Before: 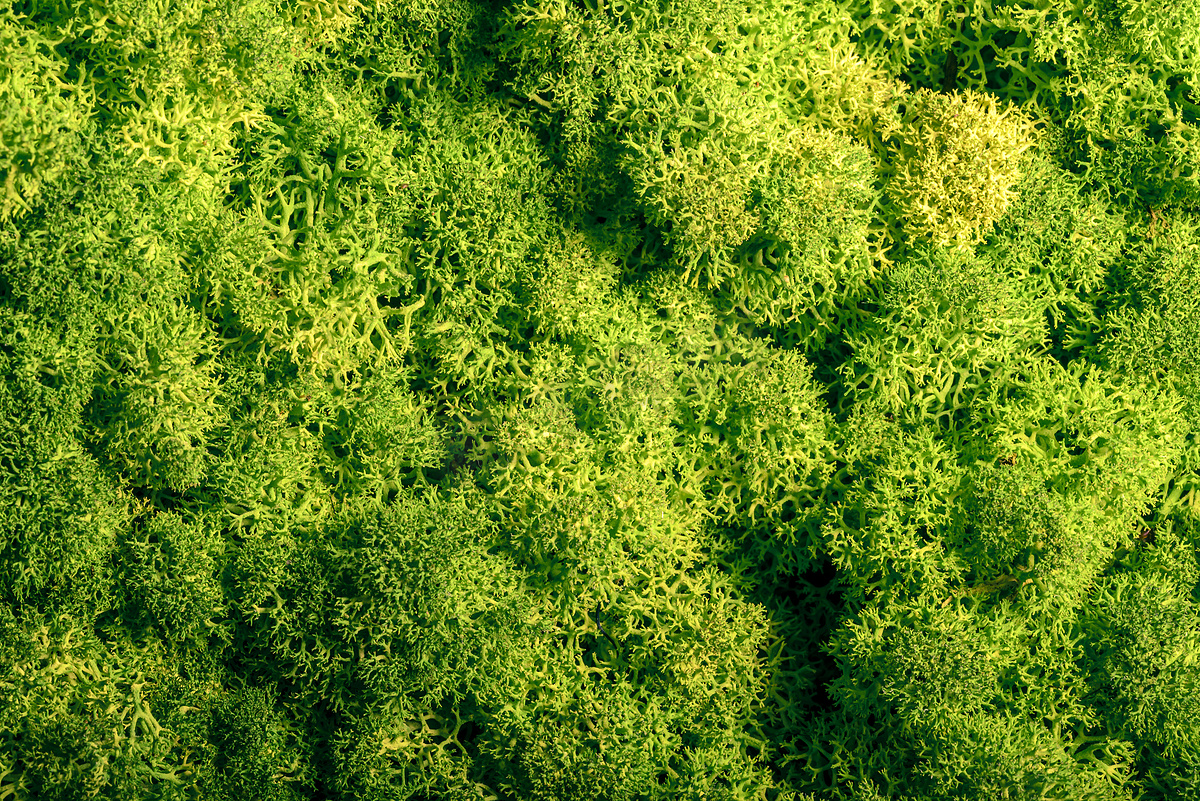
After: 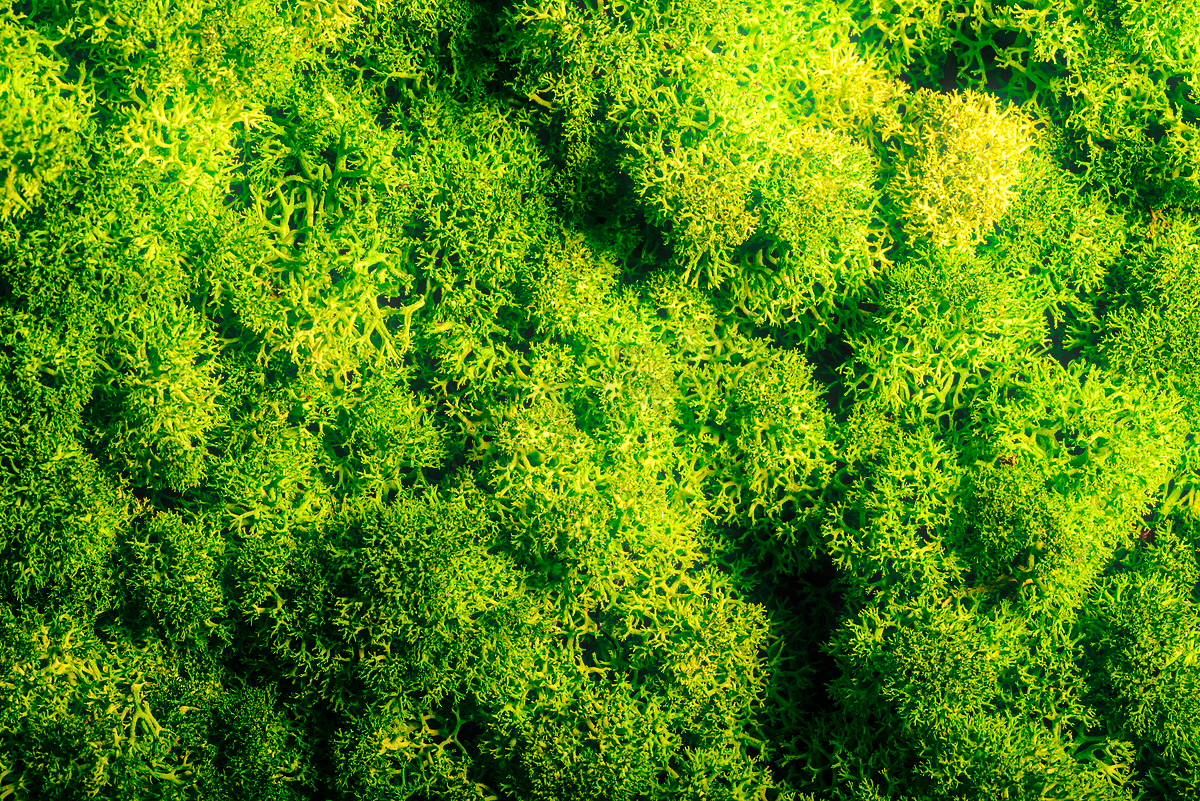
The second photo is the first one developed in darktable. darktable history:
bloom: size 5%, threshold 95%, strength 15%
base curve: curves: ch0 [(0, 0) (0.073, 0.04) (0.157, 0.139) (0.492, 0.492) (0.758, 0.758) (1, 1)], preserve colors none
